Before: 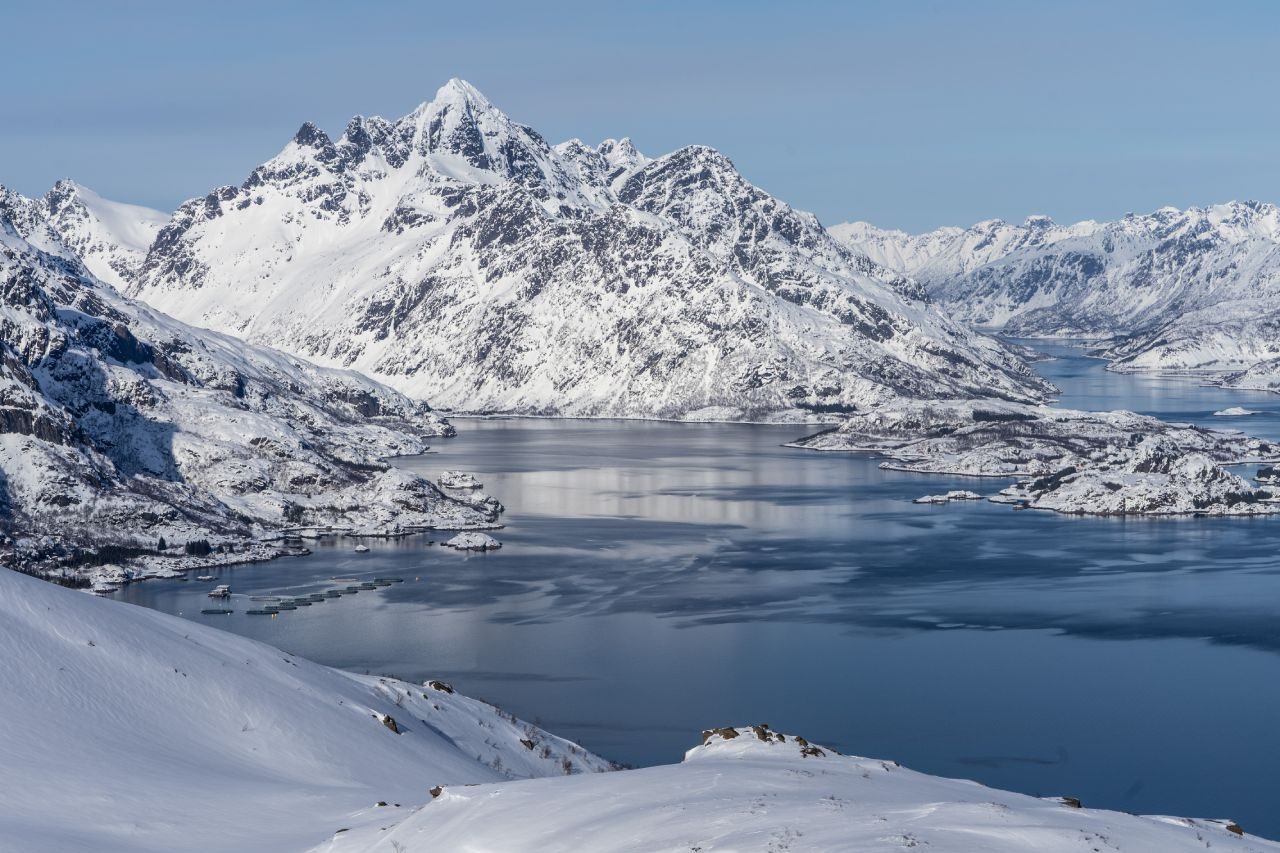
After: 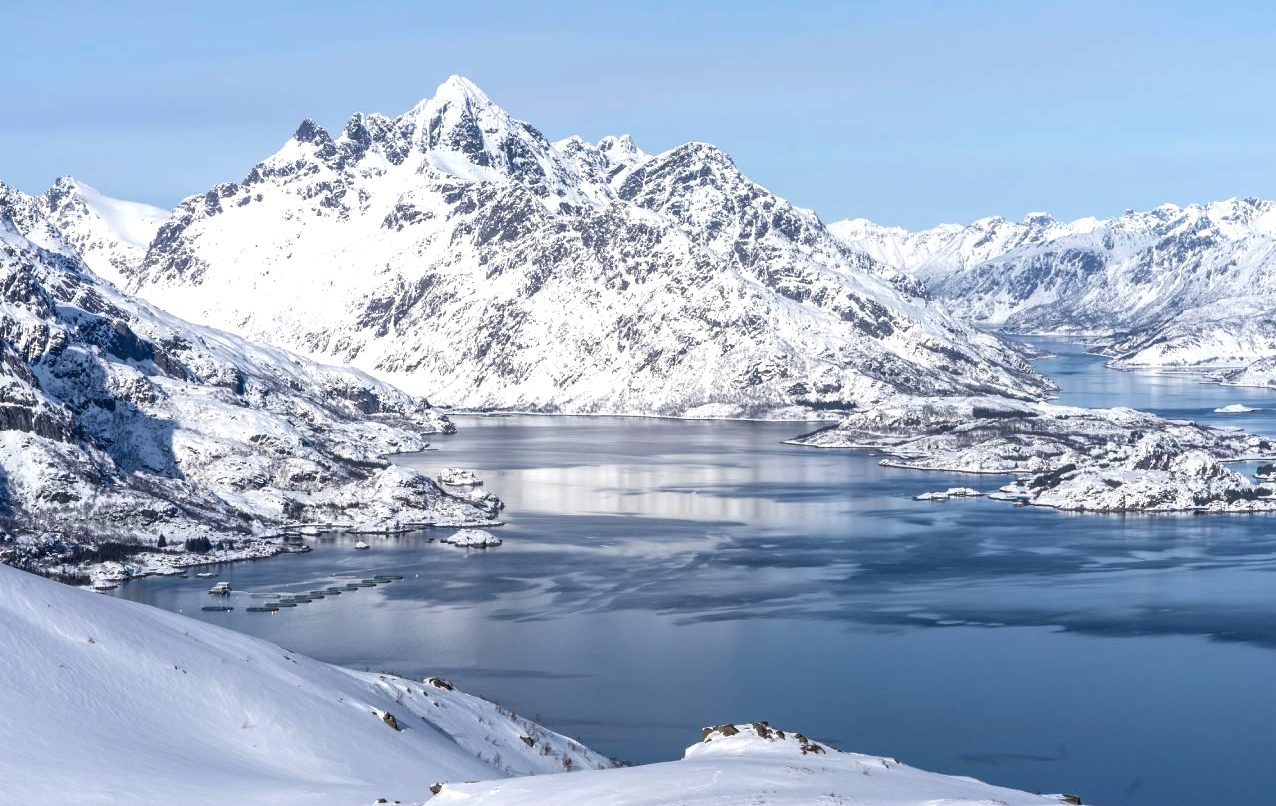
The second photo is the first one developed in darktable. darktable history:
crop: top 0.448%, right 0.264%, bottom 5.045%
exposure: black level correction 0, exposure 0.7 EV, compensate highlight preservation false
